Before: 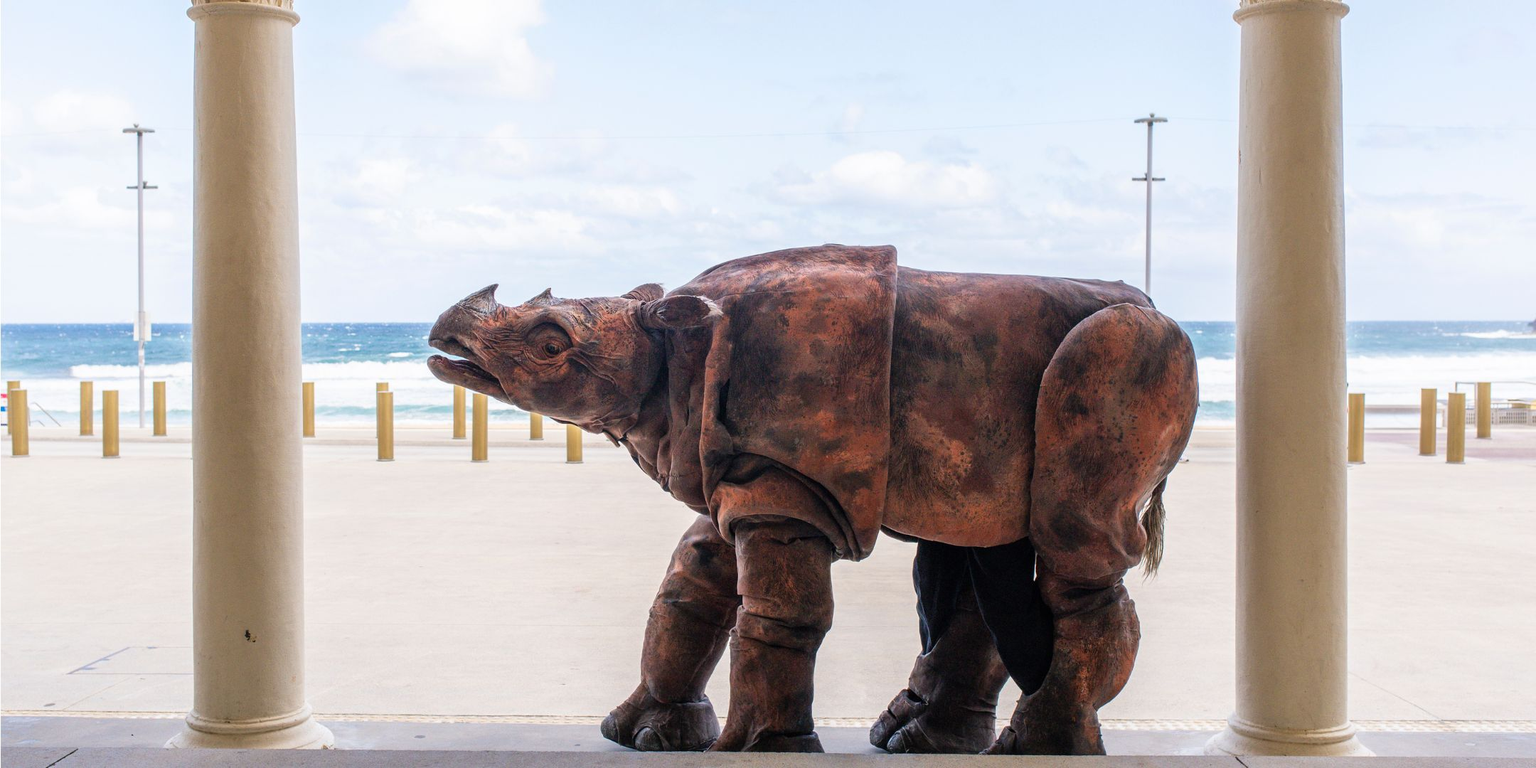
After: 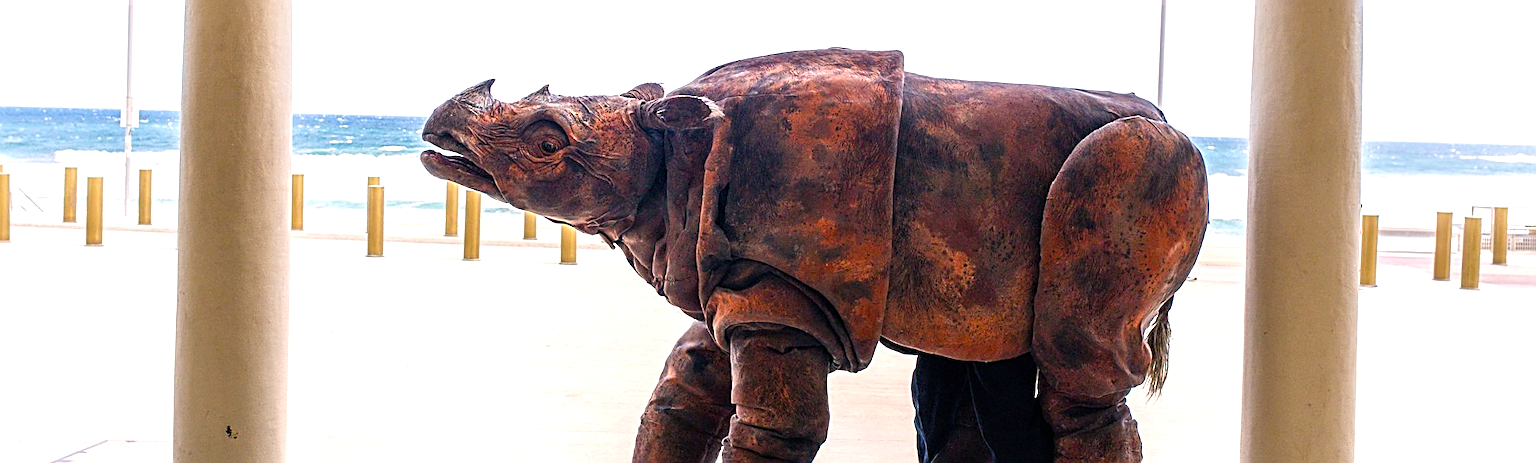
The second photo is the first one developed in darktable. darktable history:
color balance rgb: shadows lift › chroma 4.21%, shadows lift › hue 252.22°, highlights gain › chroma 1.36%, highlights gain › hue 50.24°, perceptual saturation grading › mid-tones 6.33%, perceptual saturation grading › shadows 72.44%, perceptual brilliance grading › highlights 11.59%, contrast 5.05%
sharpen: radius 2.584, amount 0.688
crop and rotate: top 25.357%, bottom 13.942%
rotate and perspective: rotation 1.57°, crop left 0.018, crop right 0.982, crop top 0.039, crop bottom 0.961
